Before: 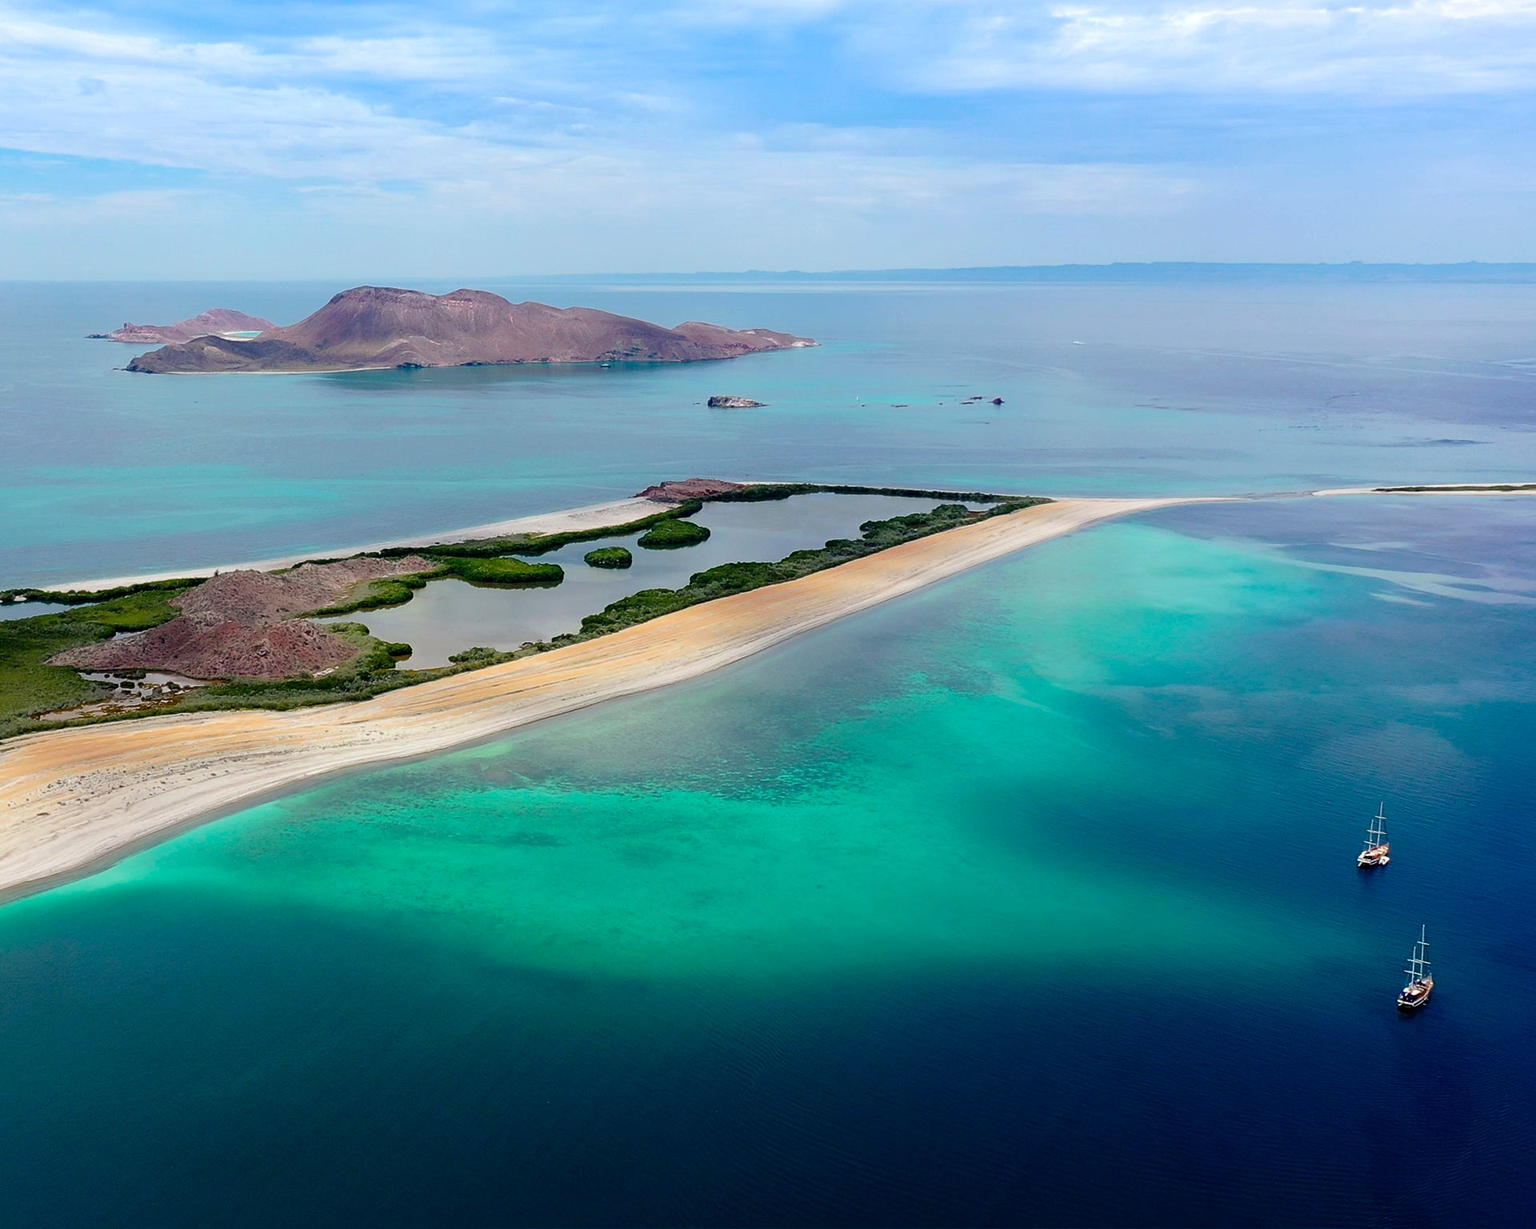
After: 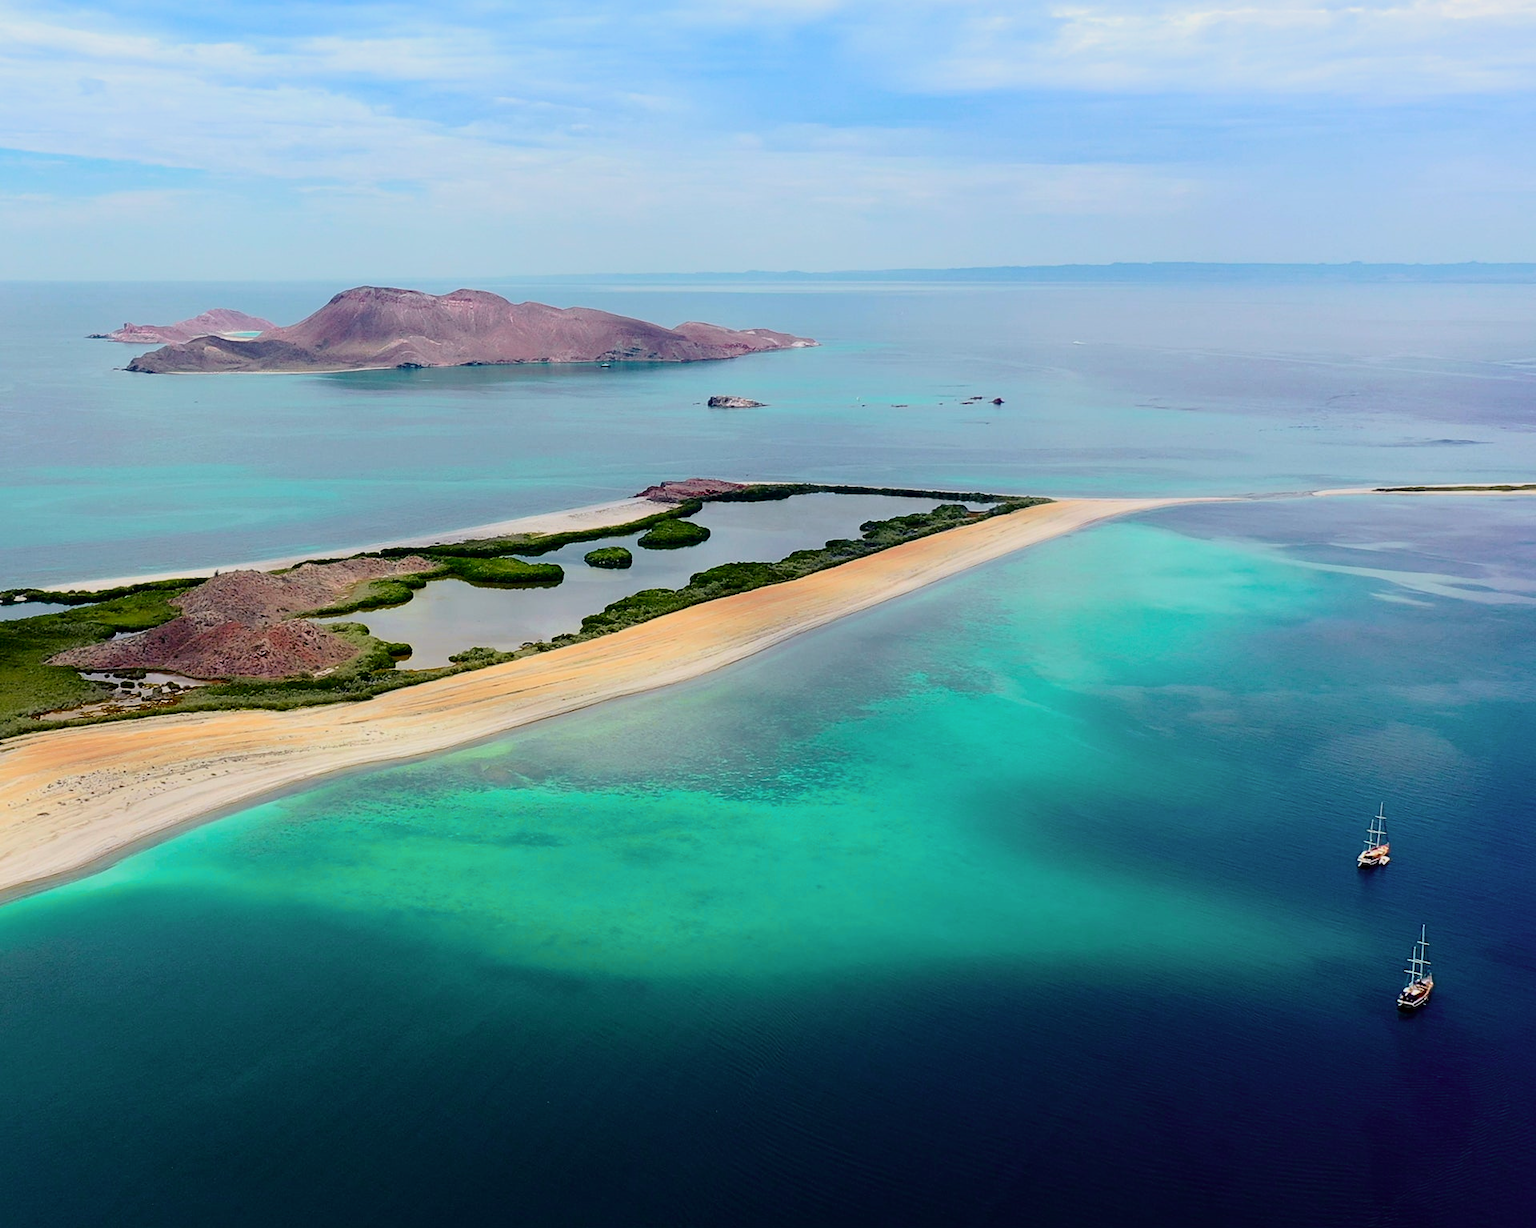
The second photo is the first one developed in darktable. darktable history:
tone curve: curves: ch0 [(0, 0) (0.091, 0.066) (0.184, 0.16) (0.491, 0.519) (0.748, 0.765) (1, 0.919)]; ch1 [(0, 0) (0.179, 0.173) (0.322, 0.32) (0.424, 0.424) (0.502, 0.504) (0.56, 0.575) (0.631, 0.675) (0.777, 0.806) (1, 1)]; ch2 [(0, 0) (0.434, 0.447) (0.497, 0.498) (0.539, 0.566) (0.676, 0.691) (1, 1)], color space Lab, independent channels, preserve colors none
